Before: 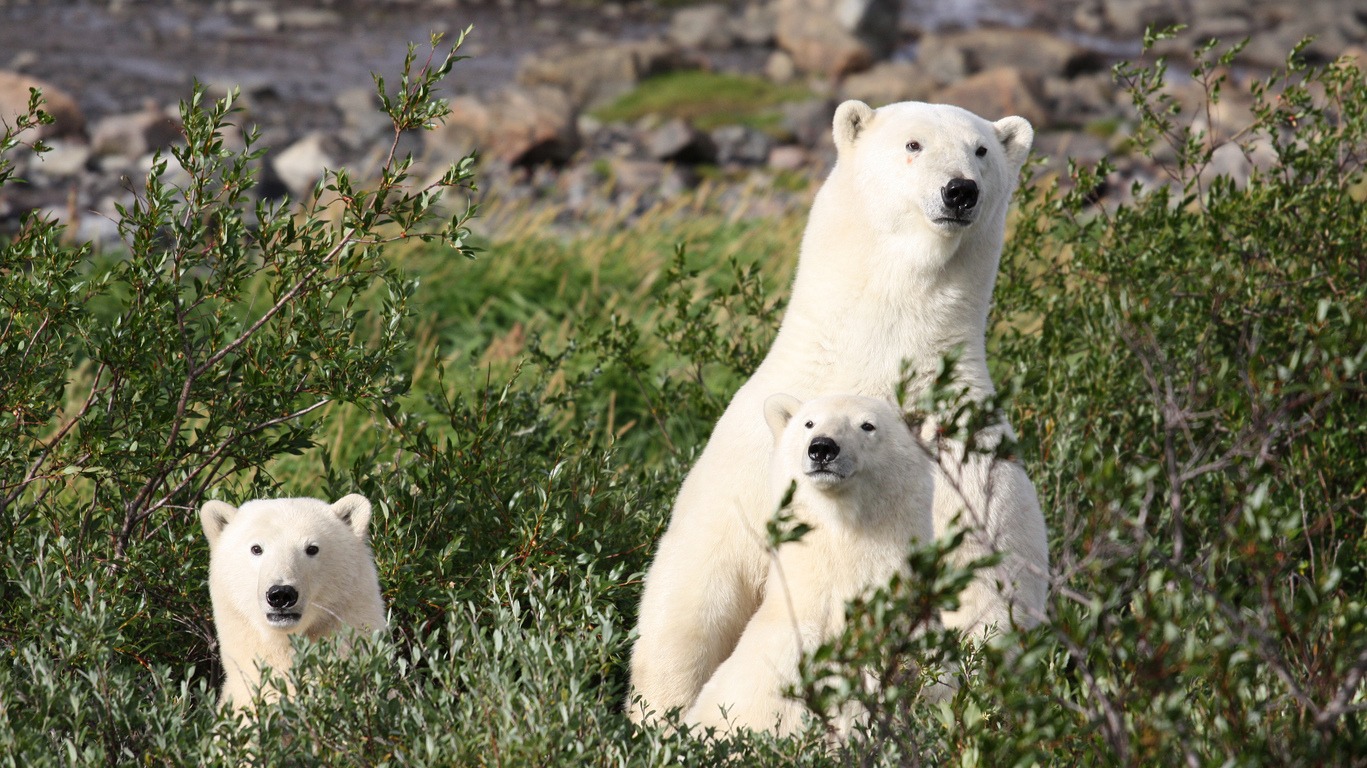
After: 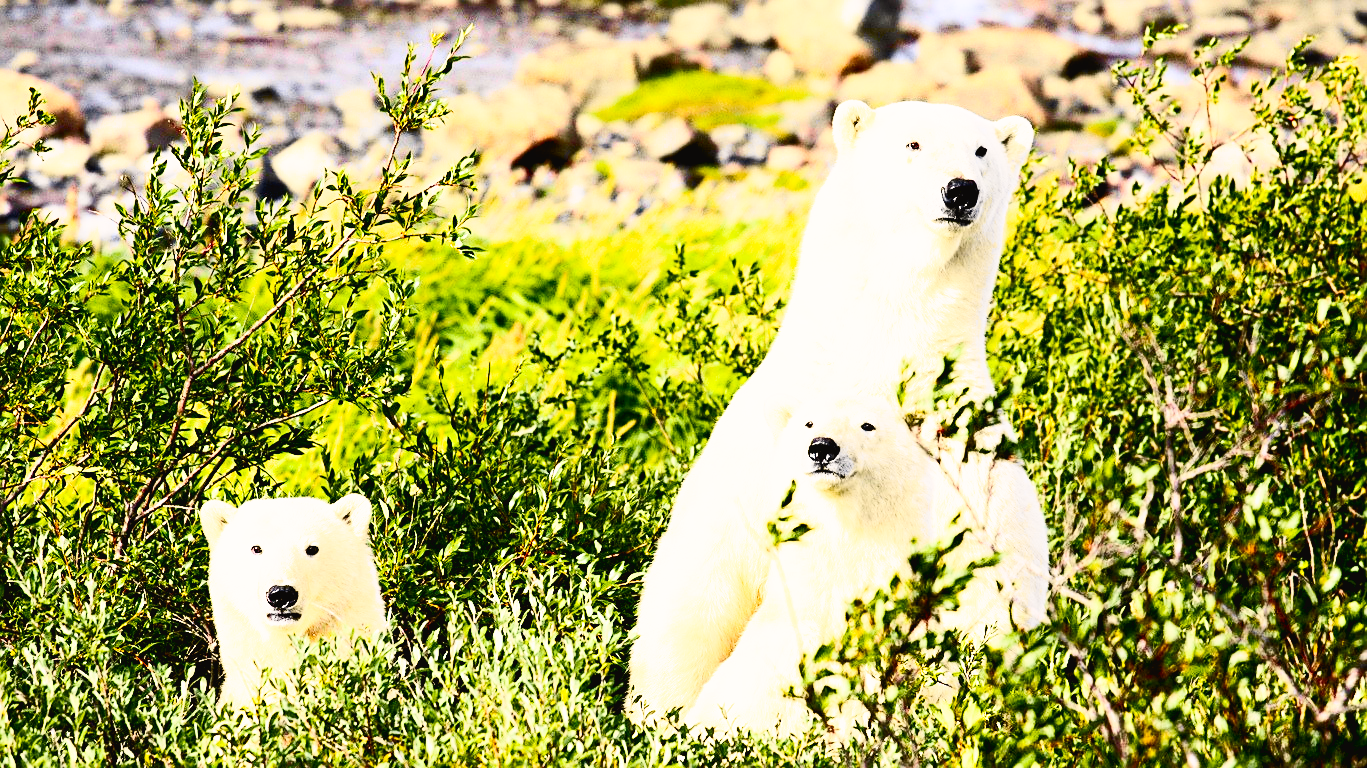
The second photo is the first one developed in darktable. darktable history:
exposure: black level correction 0, exposure 1.104 EV, compensate exposure bias true, compensate highlight preservation false
sharpen: on, module defaults
tone curve: curves: ch0 [(0, 0.024) (0.049, 0.038) (0.176, 0.162) (0.33, 0.331) (0.432, 0.475) (0.601, 0.665) (0.843, 0.876) (1, 1)]; ch1 [(0, 0) (0.339, 0.358) (0.445, 0.439) (0.476, 0.47) (0.504, 0.504) (0.53, 0.511) (0.557, 0.558) (0.627, 0.635) (0.728, 0.746) (1, 1)]; ch2 [(0, 0) (0.327, 0.324) (0.417, 0.44) (0.46, 0.453) (0.502, 0.504) (0.526, 0.52) (0.54, 0.564) (0.606, 0.626) (0.76, 0.75) (1, 1)], color space Lab, independent channels, preserve colors none
contrast brightness saturation: contrast 0.62, brightness 0.349, saturation 0.15
color balance rgb: highlights gain › chroma 2.884%, highlights gain › hue 62°, global offset › luminance -1.433%, perceptual saturation grading › global saturation 30.598%, global vibrance 50.116%
filmic rgb: black relative exposure -7.26 EV, white relative exposure 5.05 EV, hardness 3.22, preserve chrominance no, color science v5 (2021)
